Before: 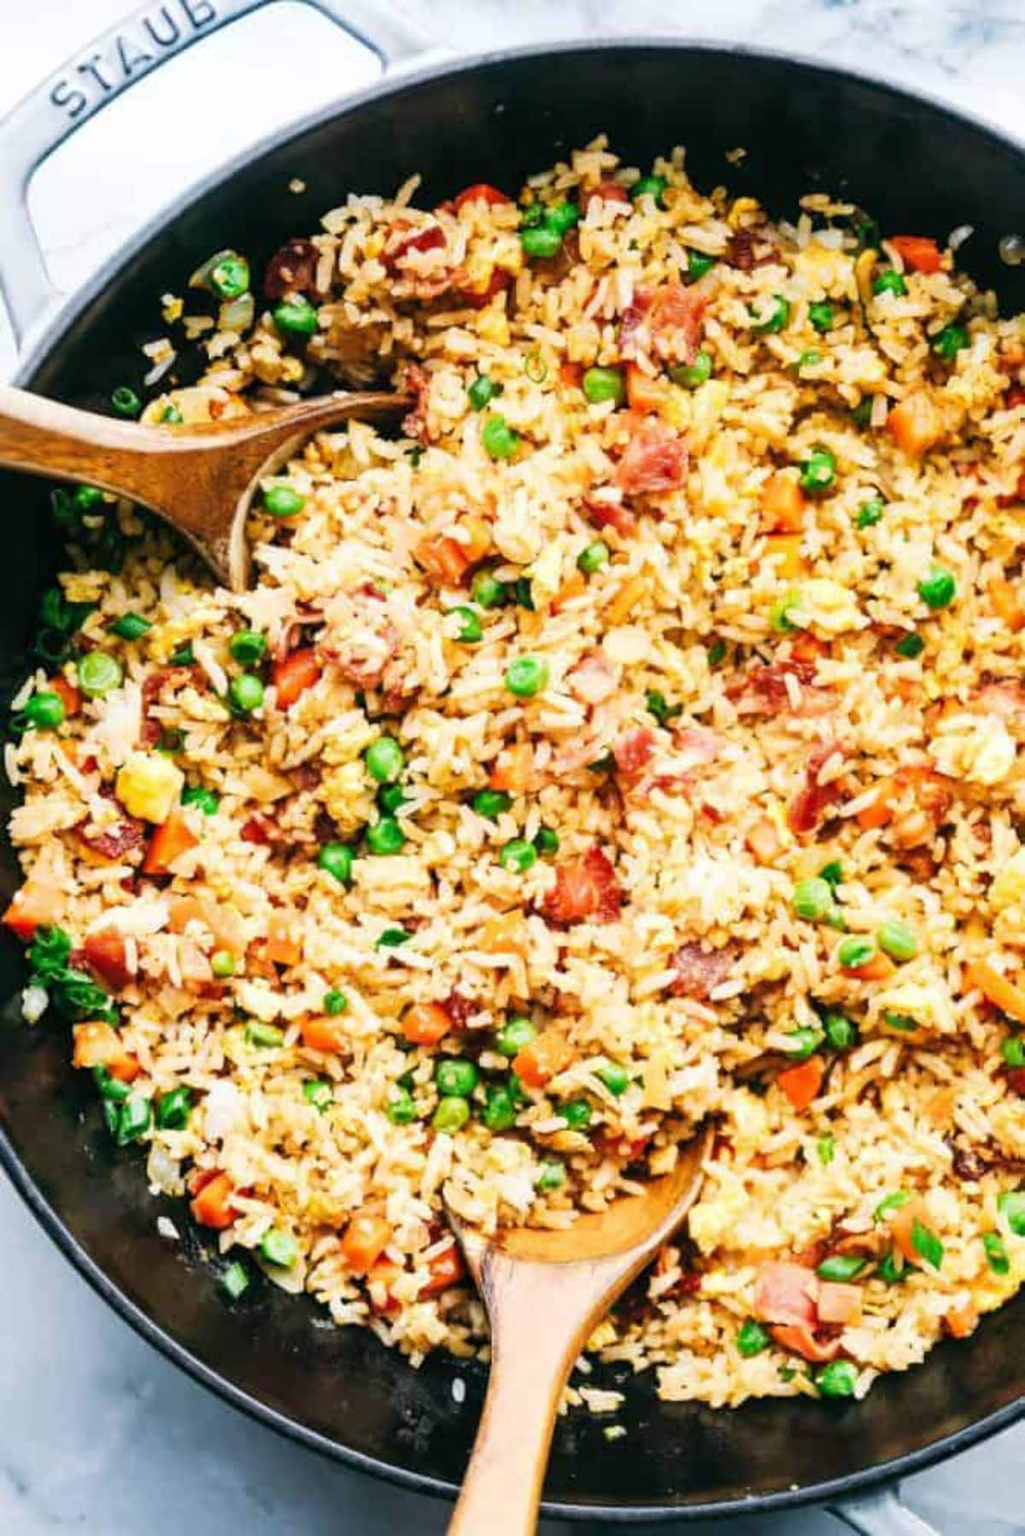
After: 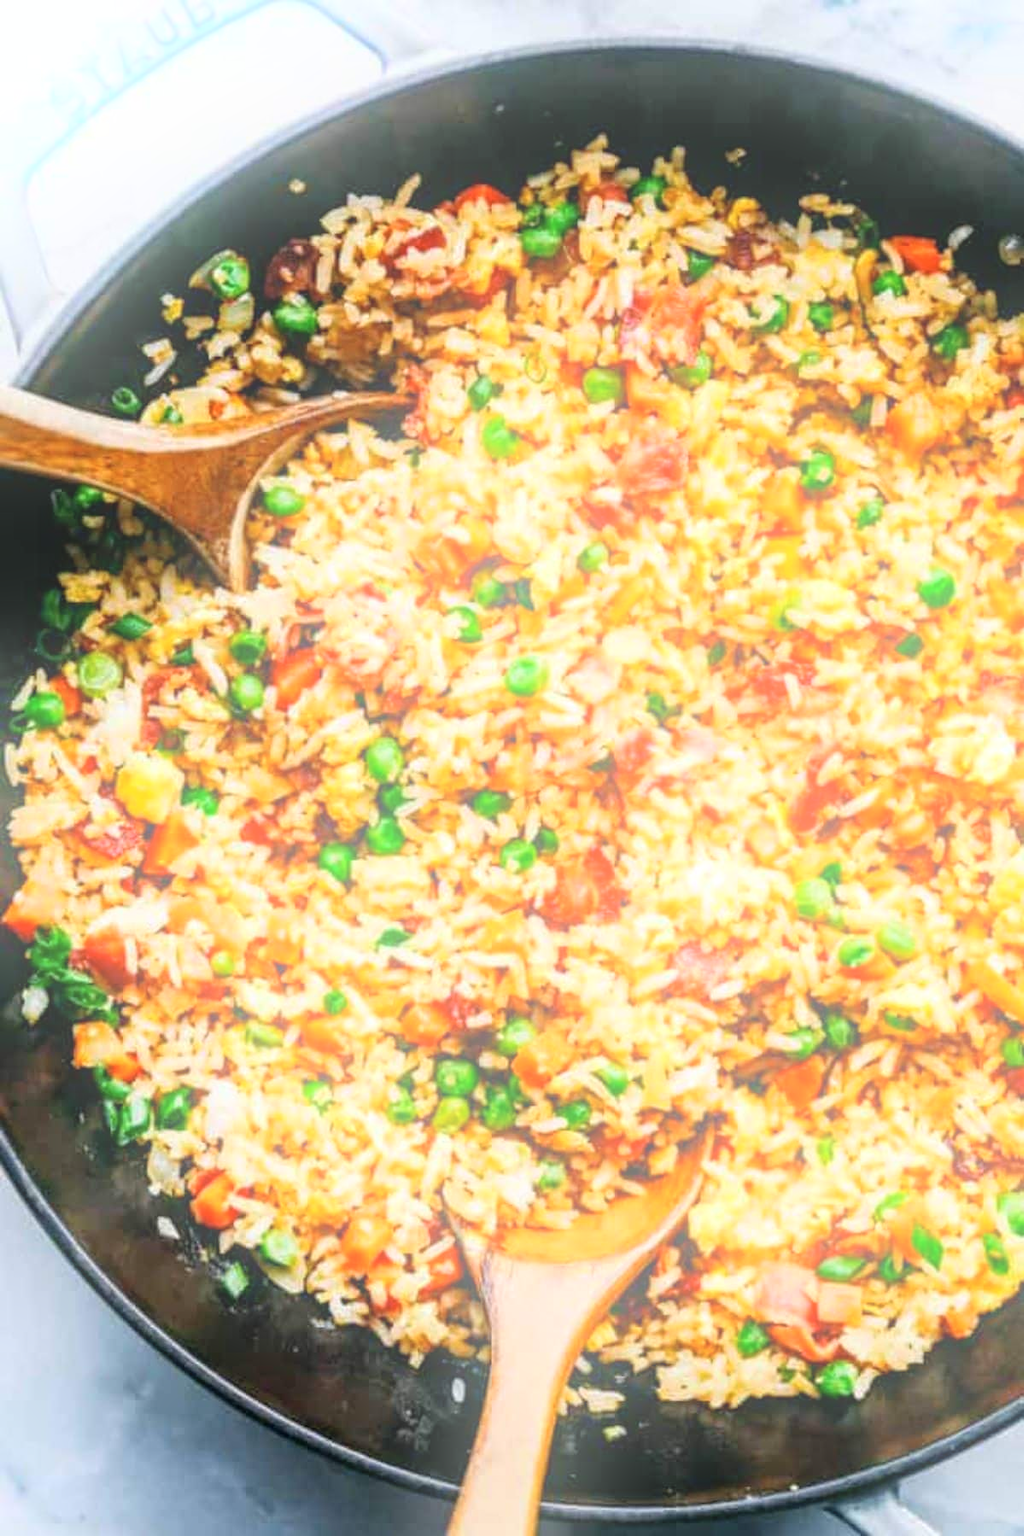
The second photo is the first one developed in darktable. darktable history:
color balance: on, module defaults
bloom: on, module defaults
local contrast: on, module defaults
